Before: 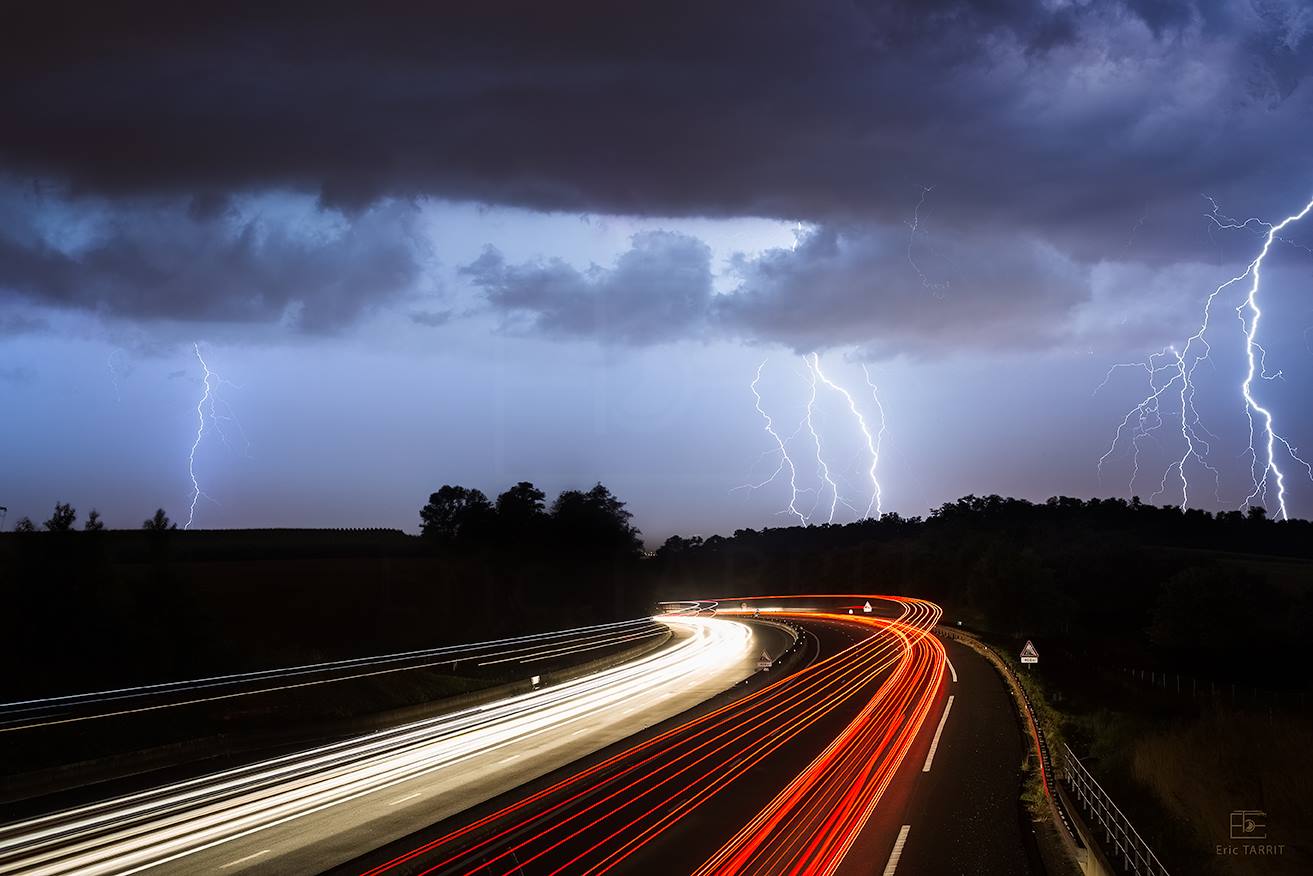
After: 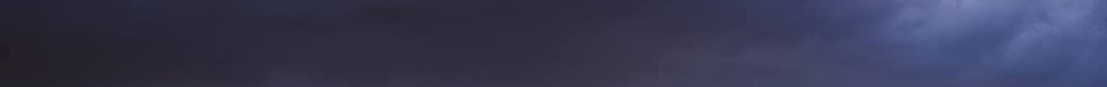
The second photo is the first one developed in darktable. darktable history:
local contrast: on, module defaults
crop and rotate: left 9.644%, top 9.491%, right 6.021%, bottom 80.509%
